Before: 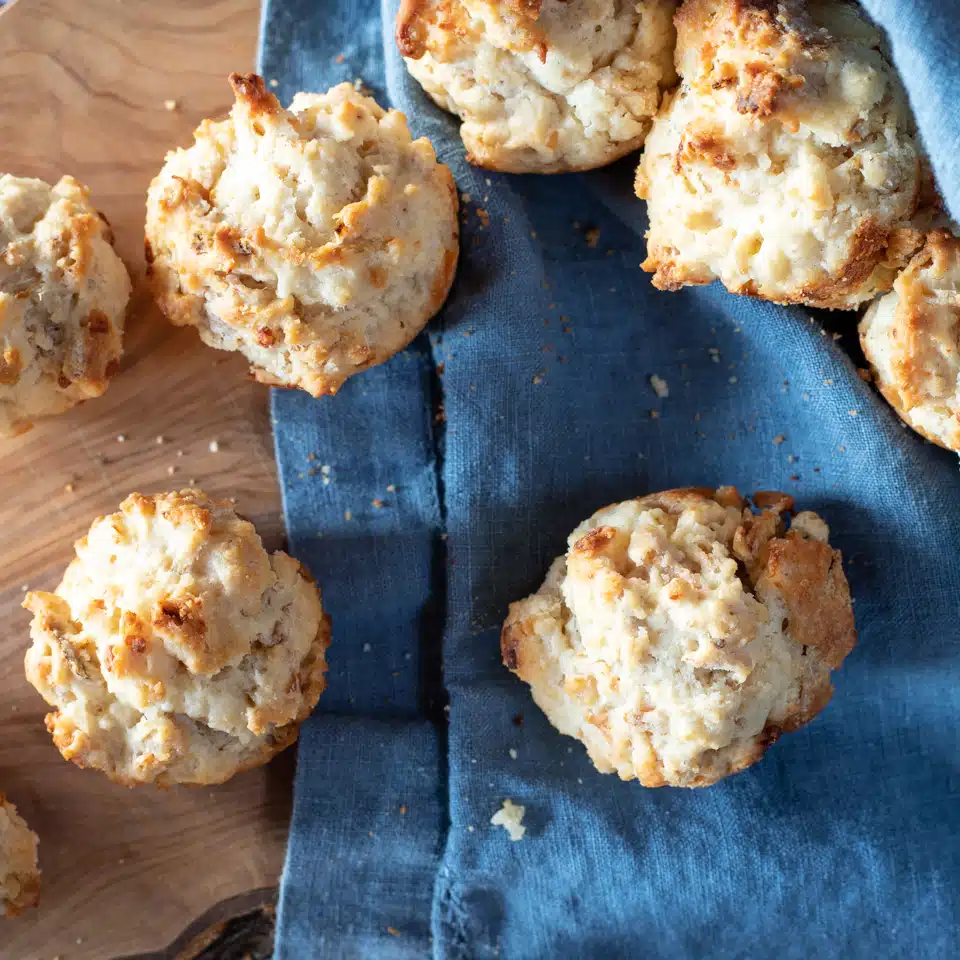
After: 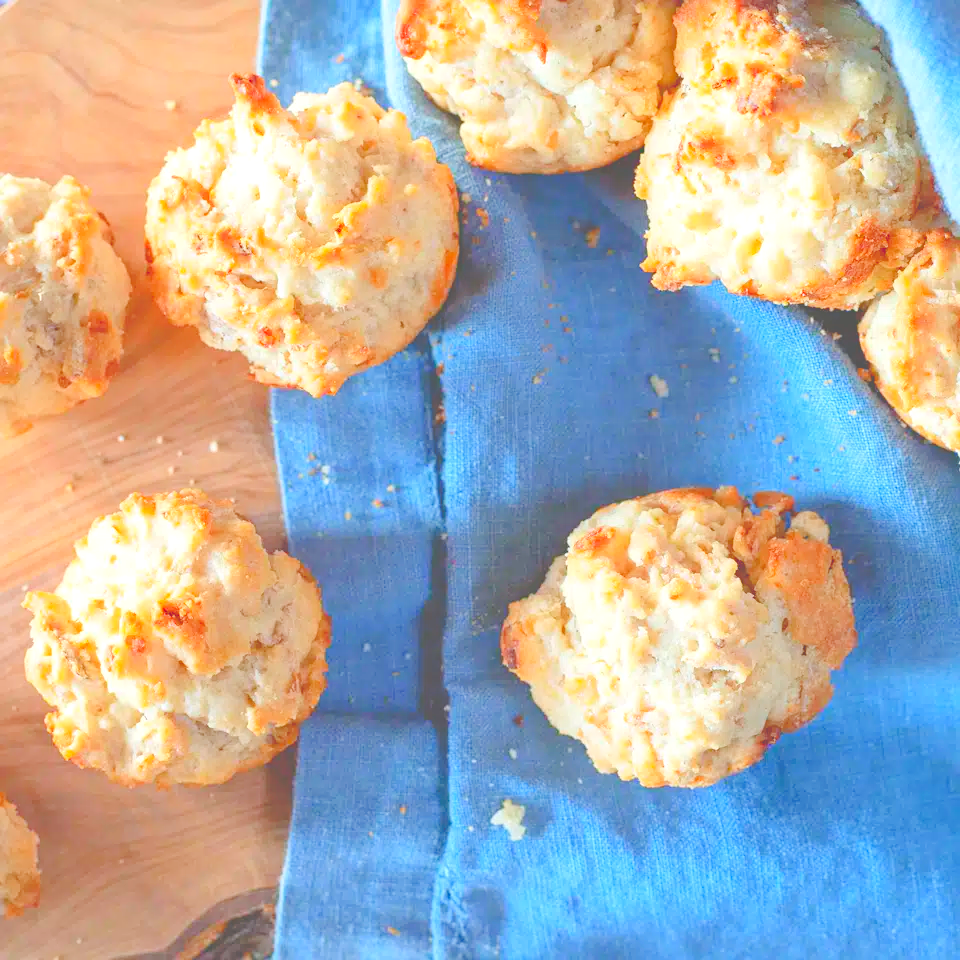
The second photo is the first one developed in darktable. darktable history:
contrast brightness saturation: contrast -0.28
levels: levels [0.008, 0.318, 0.836]
sharpen: amount 0.2
